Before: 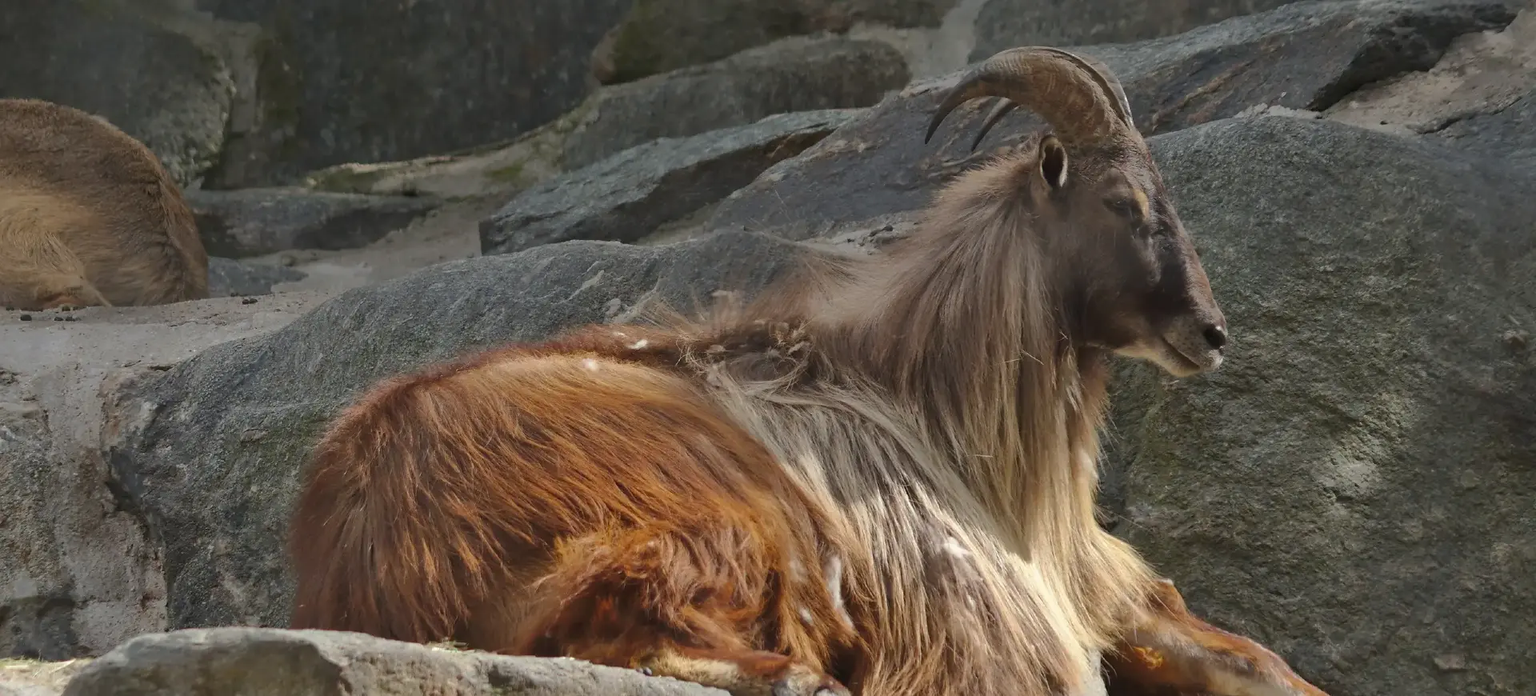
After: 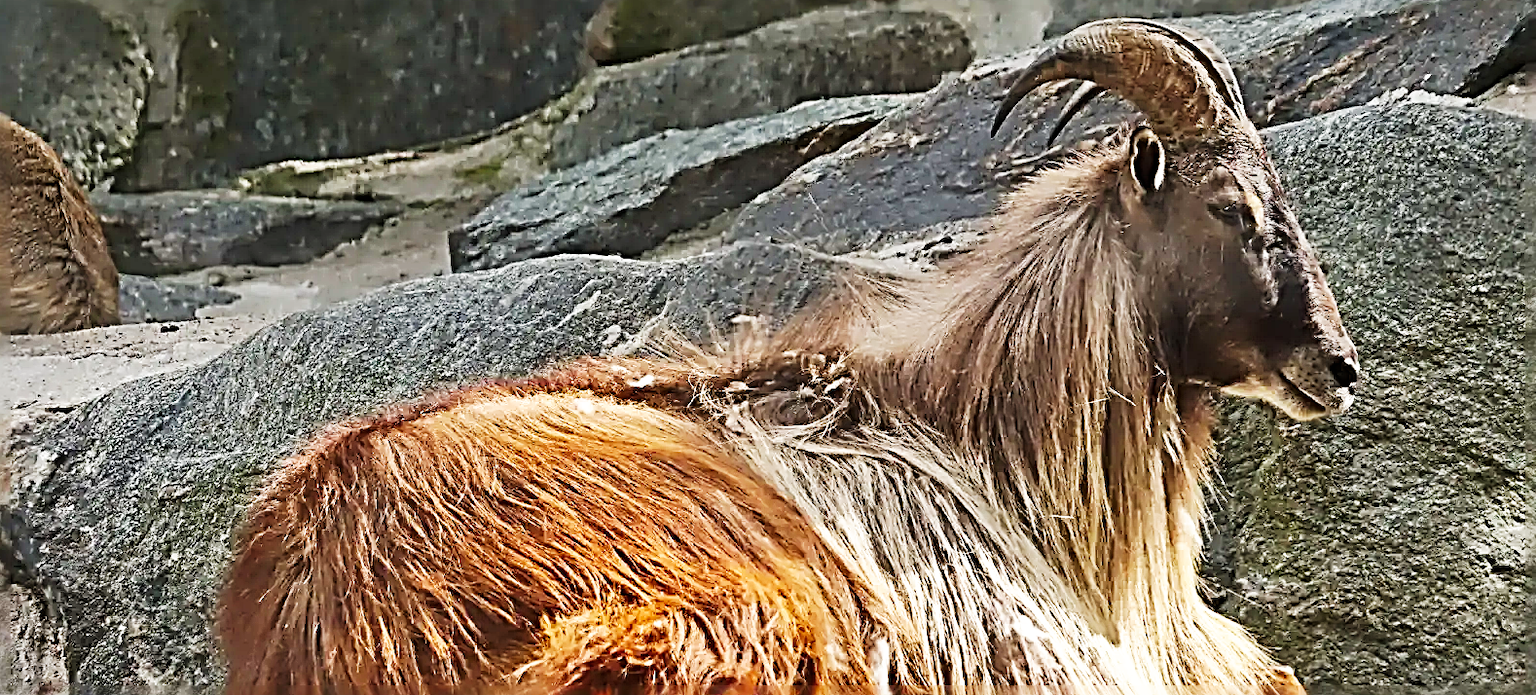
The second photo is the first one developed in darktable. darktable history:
sharpen: radius 4.001, amount 2
crop and rotate: left 7.196%, top 4.574%, right 10.605%, bottom 13.178%
base curve: curves: ch0 [(0, 0) (0.007, 0.004) (0.027, 0.03) (0.046, 0.07) (0.207, 0.54) (0.442, 0.872) (0.673, 0.972) (1, 1)], preserve colors none
